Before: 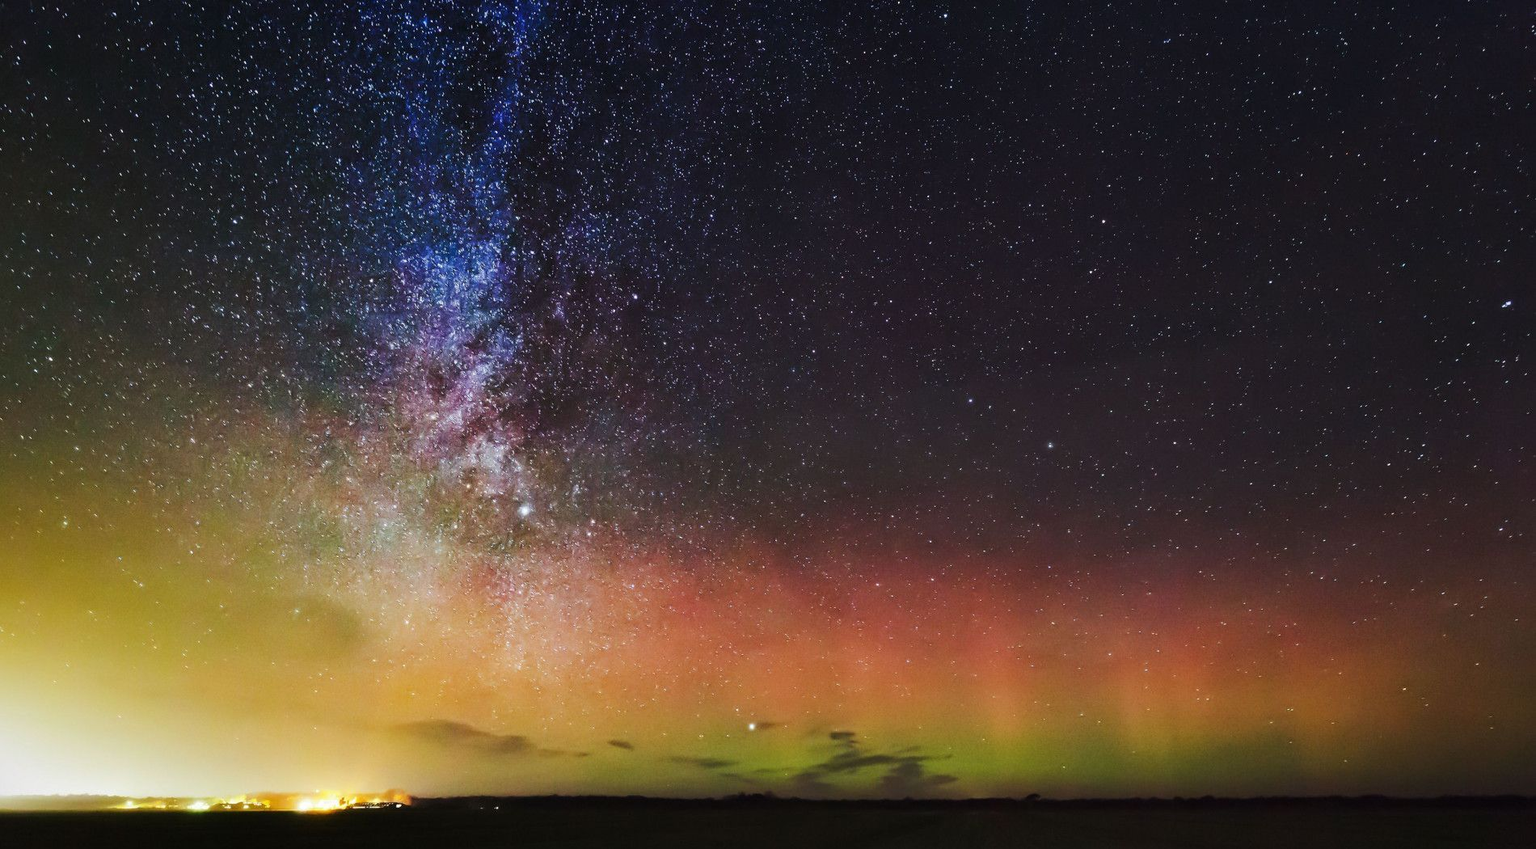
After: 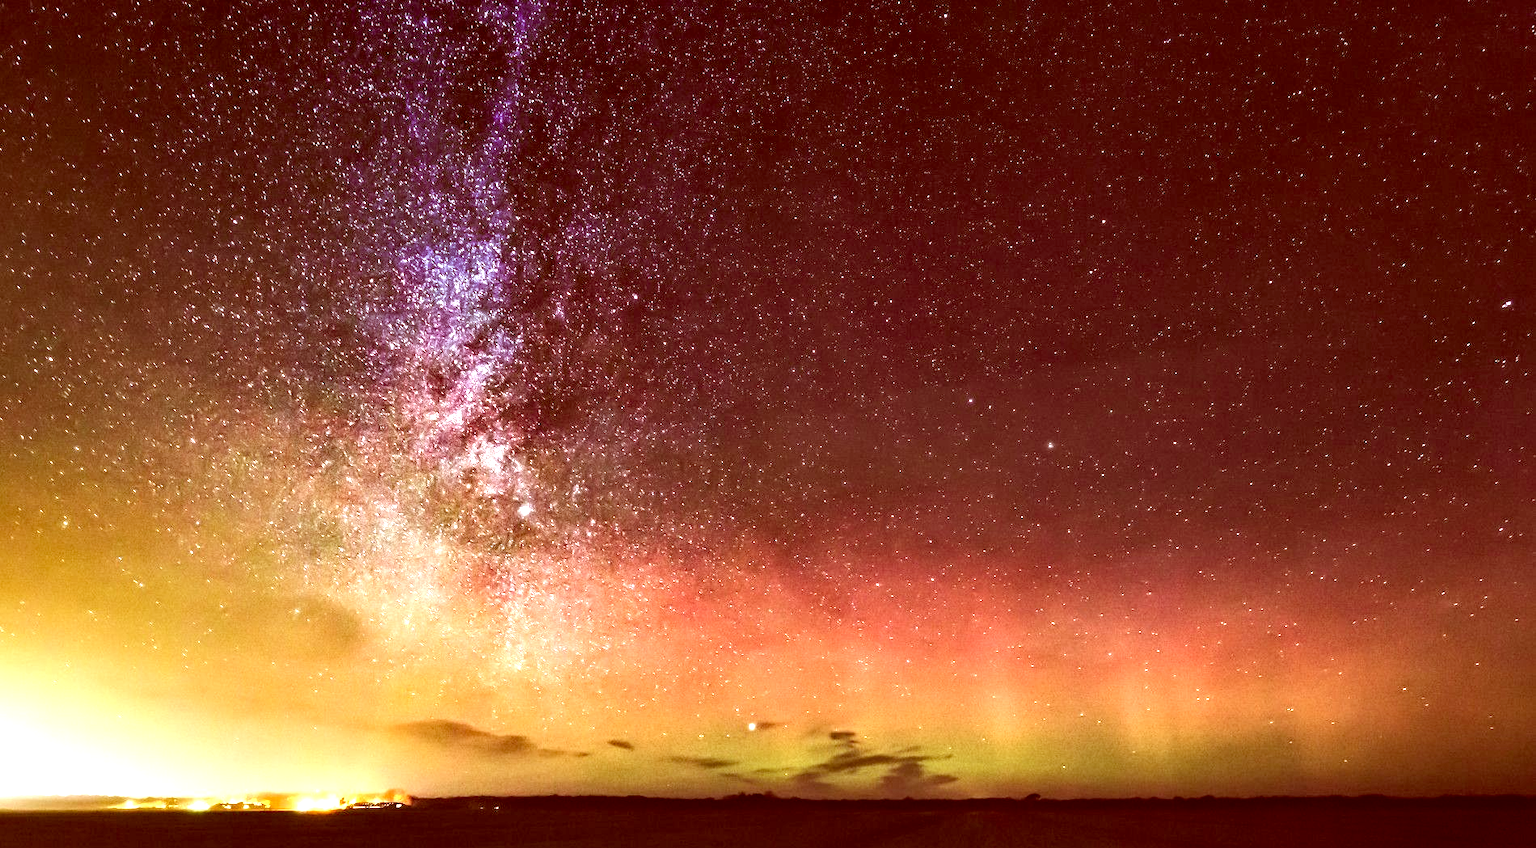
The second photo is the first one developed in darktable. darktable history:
local contrast: highlights 28%, detail 150%
exposure: black level correction 0, exposure 1.106 EV, compensate highlight preservation false
color correction: highlights a* 9.04, highlights b* 8.67, shadows a* 39.72, shadows b* 39.31, saturation 0.81
